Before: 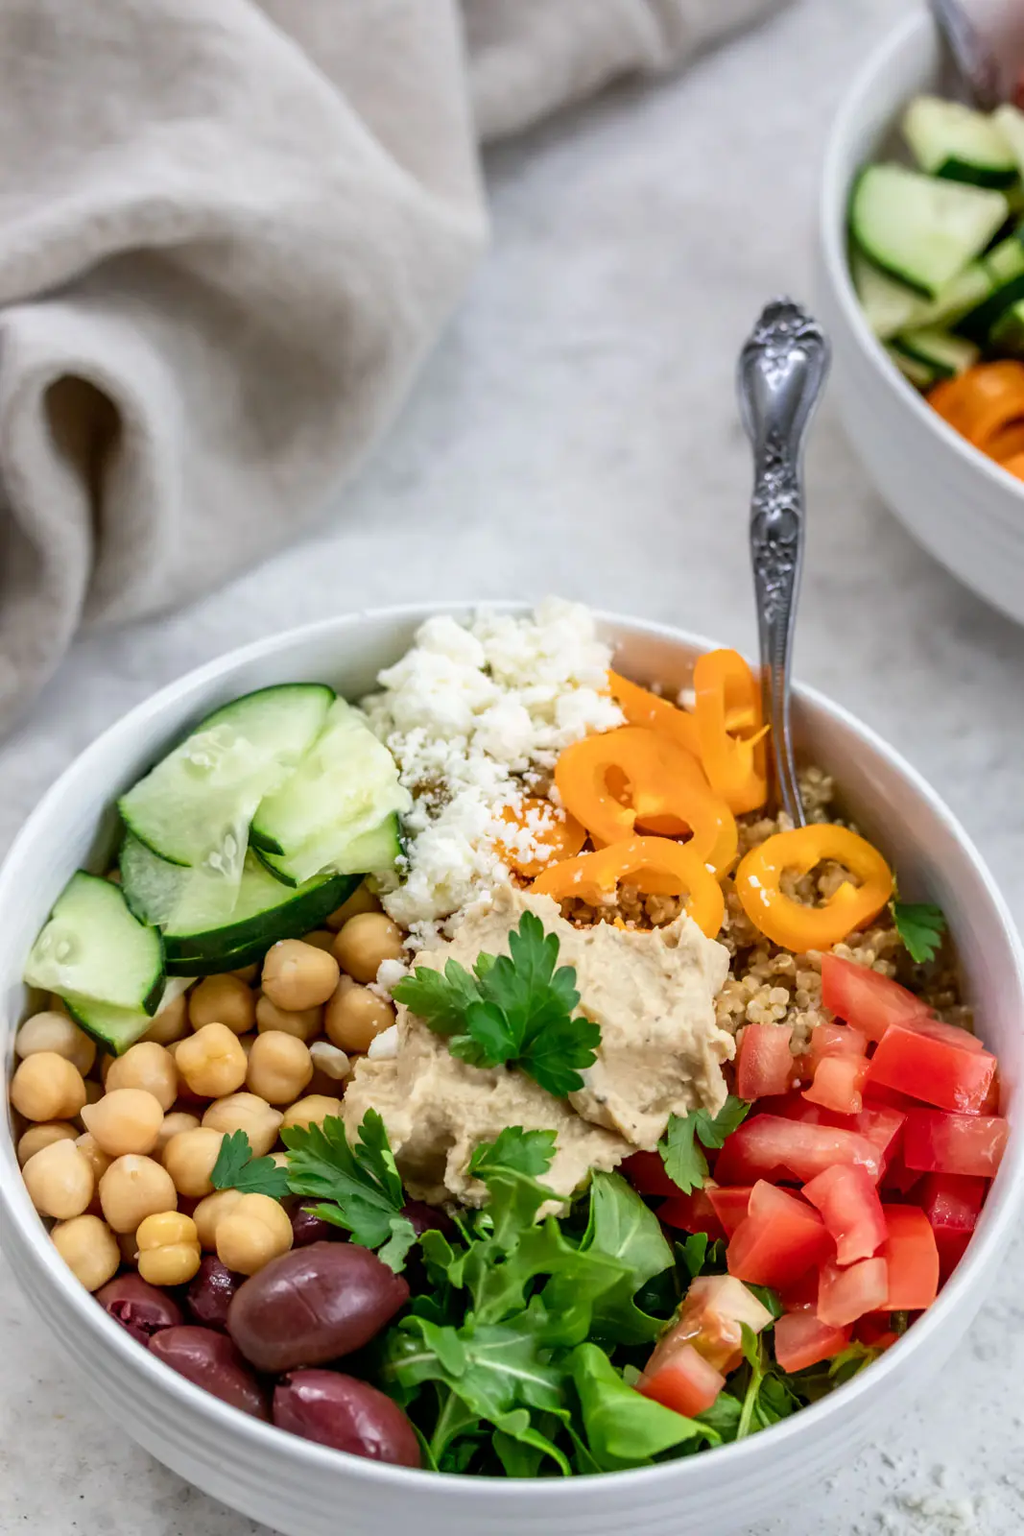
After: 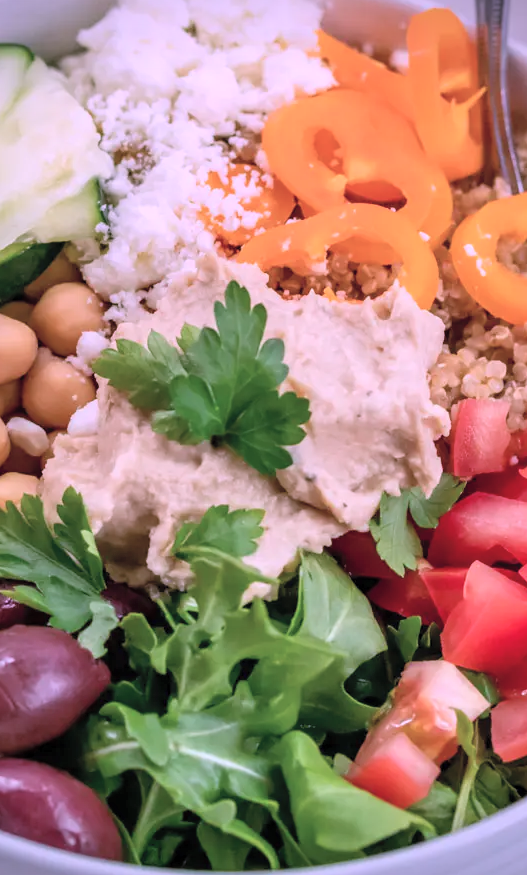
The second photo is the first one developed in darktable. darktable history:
contrast brightness saturation: brightness 0.15
color correction: highlights a* 15.03, highlights b* -25.07
graduated density: density 0.38 EV, hardness 21%, rotation -6.11°, saturation 32%
vignetting: fall-off start 97.23%, saturation -0.024, center (-0.033, -0.042), width/height ratio 1.179, unbound false
white balance: red 0.982, blue 1.018
crop: left 29.672%, top 41.786%, right 20.851%, bottom 3.487%
